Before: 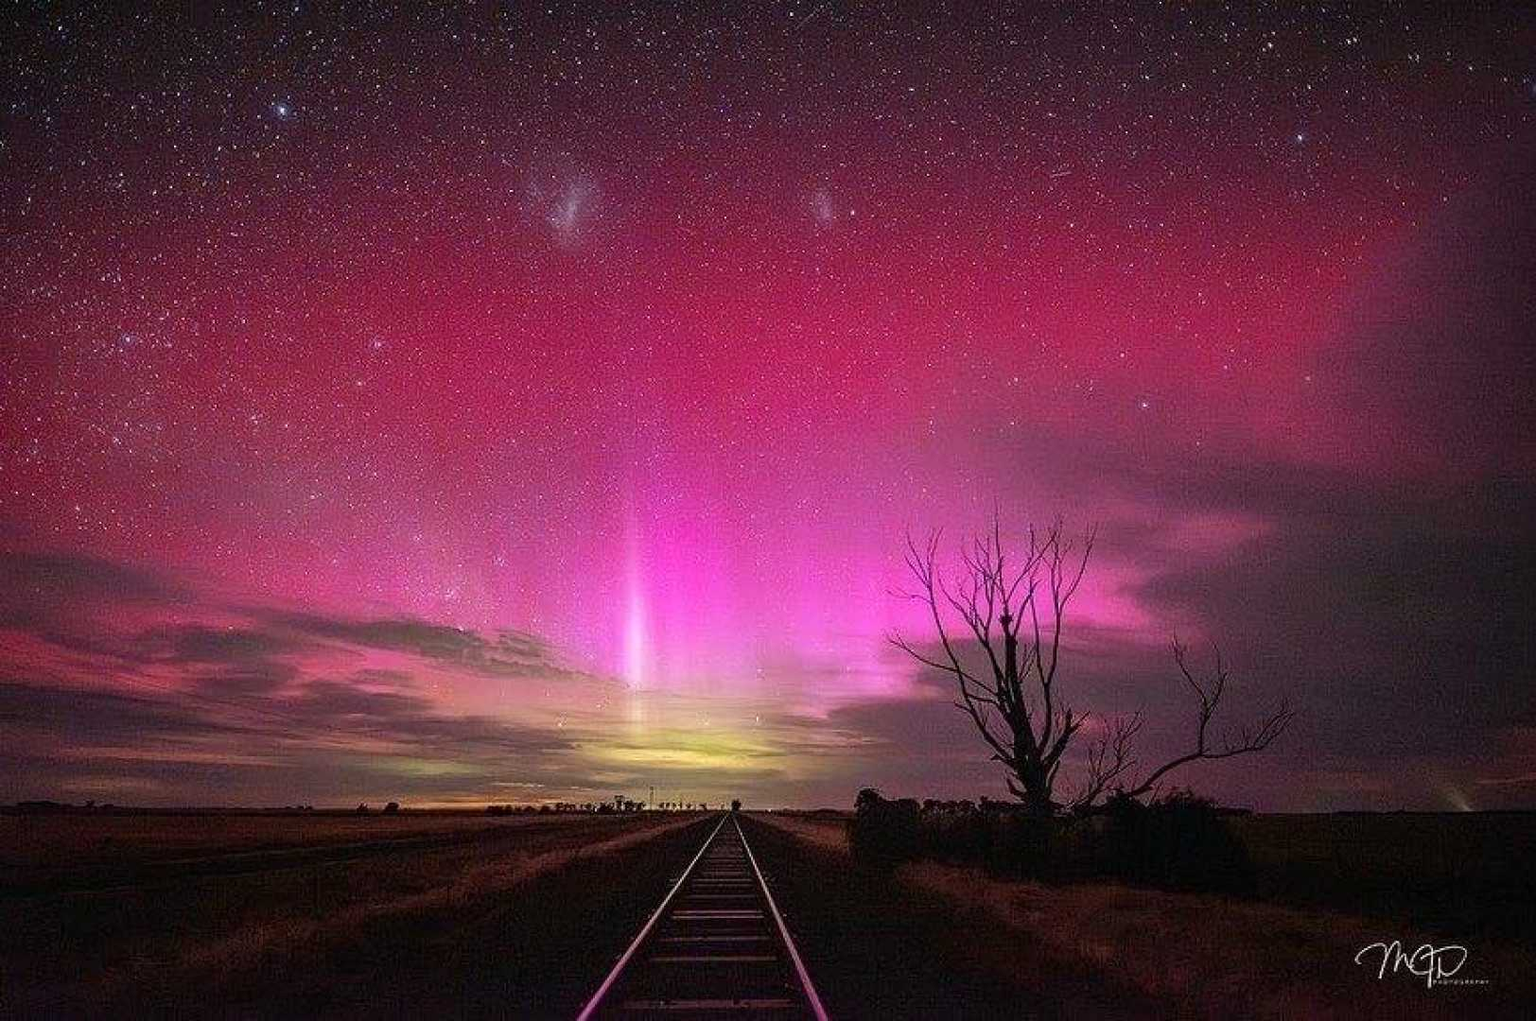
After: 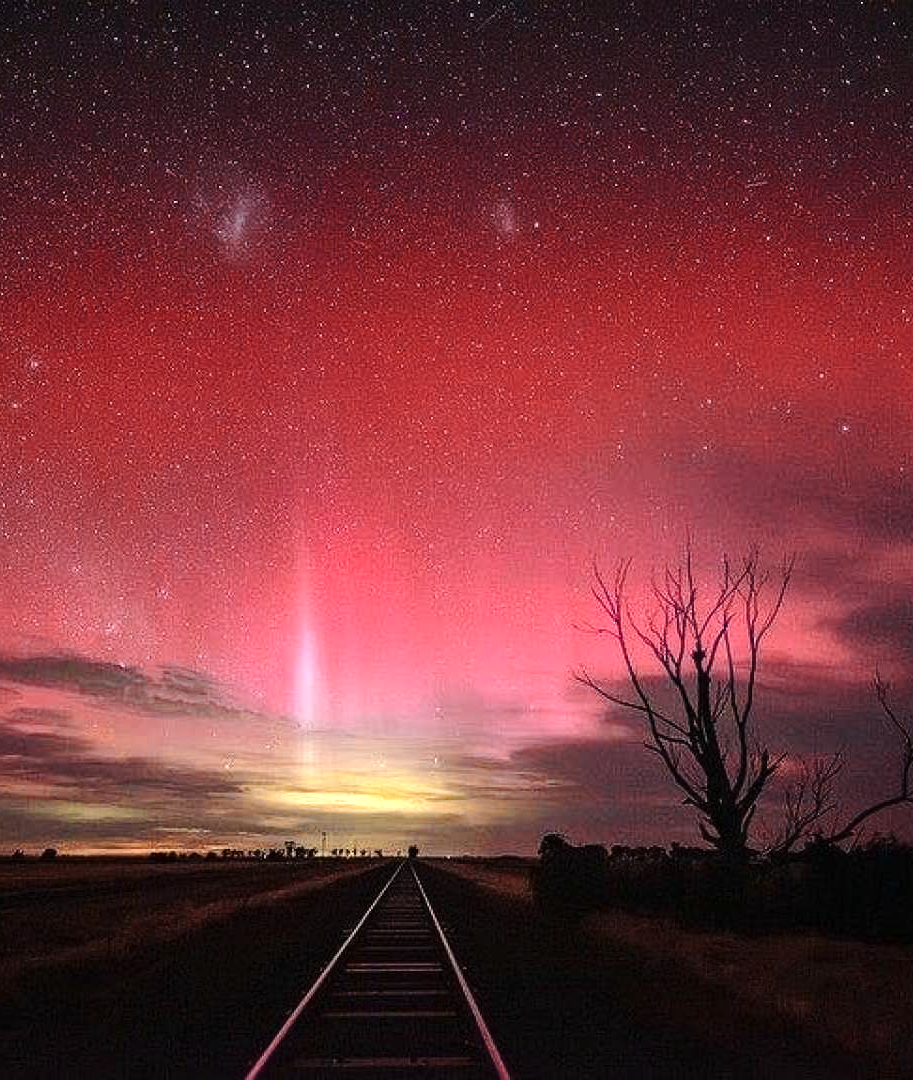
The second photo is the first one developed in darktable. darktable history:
crop and rotate: left 22.516%, right 21.234%
tone curve: curves: ch0 [(0, 0) (0.003, 0.002) (0.011, 0.009) (0.025, 0.02) (0.044, 0.034) (0.069, 0.046) (0.1, 0.062) (0.136, 0.083) (0.177, 0.119) (0.224, 0.162) (0.277, 0.216) (0.335, 0.282) (0.399, 0.365) (0.468, 0.457) (0.543, 0.541) (0.623, 0.624) (0.709, 0.713) (0.801, 0.797) (0.898, 0.889) (1, 1)], preserve colors none
color zones: curves: ch0 [(0.018, 0.548) (0.224, 0.64) (0.425, 0.447) (0.675, 0.575) (0.732, 0.579)]; ch1 [(0.066, 0.487) (0.25, 0.5) (0.404, 0.43) (0.75, 0.421) (0.956, 0.421)]; ch2 [(0.044, 0.561) (0.215, 0.465) (0.399, 0.544) (0.465, 0.548) (0.614, 0.447) (0.724, 0.43) (0.882, 0.623) (0.956, 0.632)]
